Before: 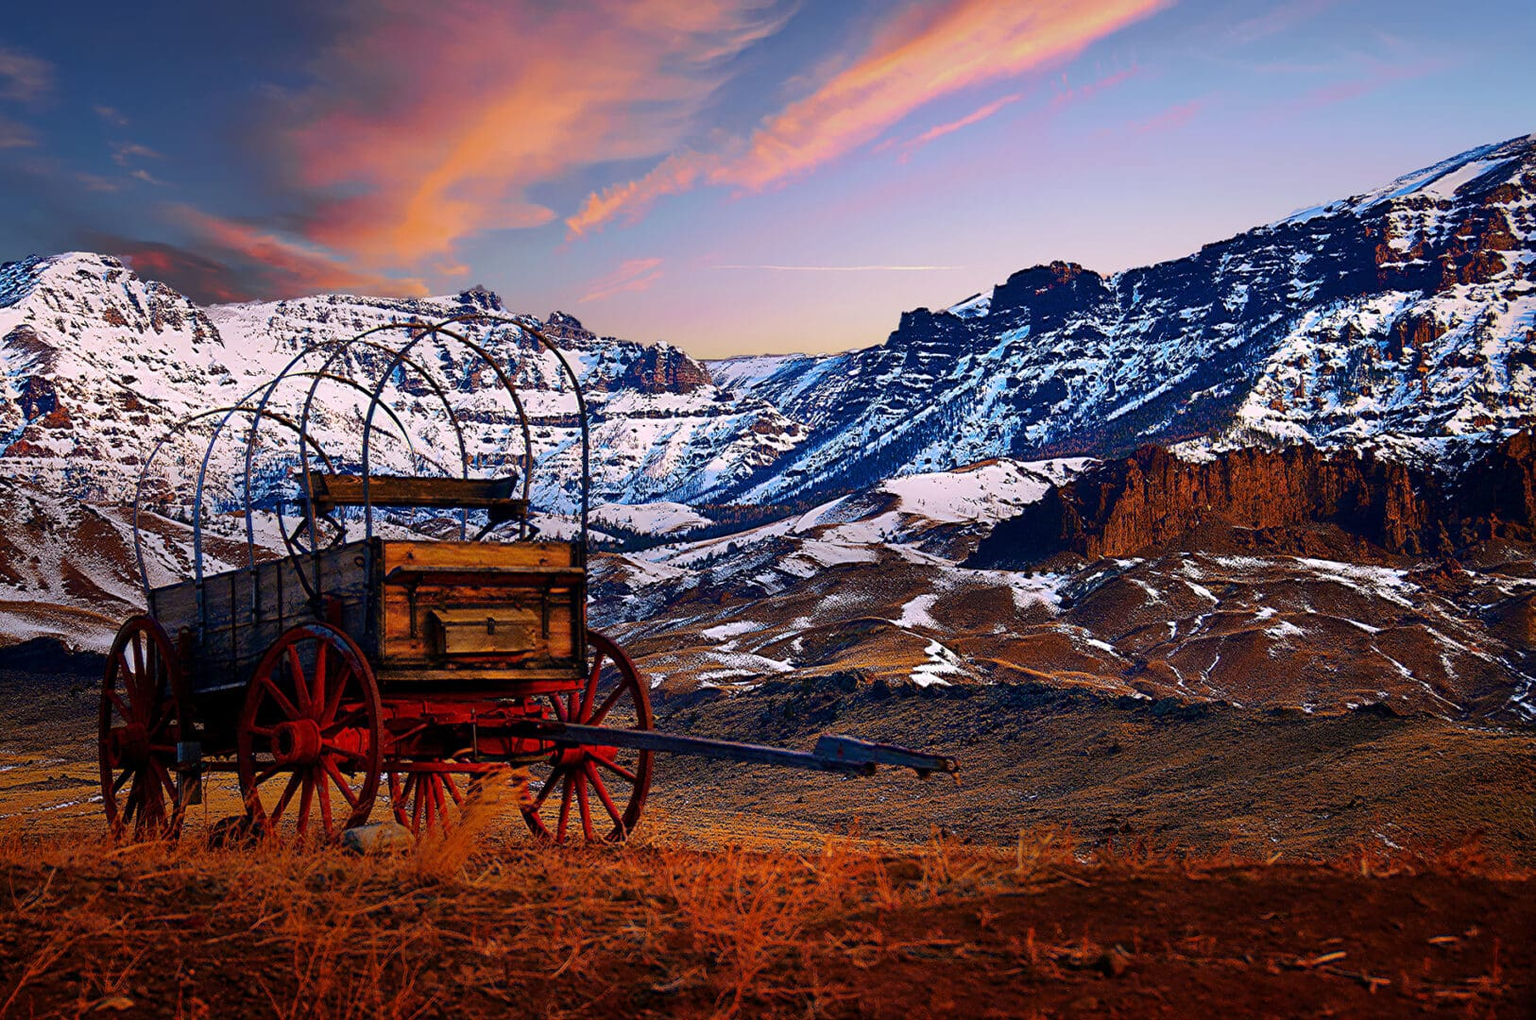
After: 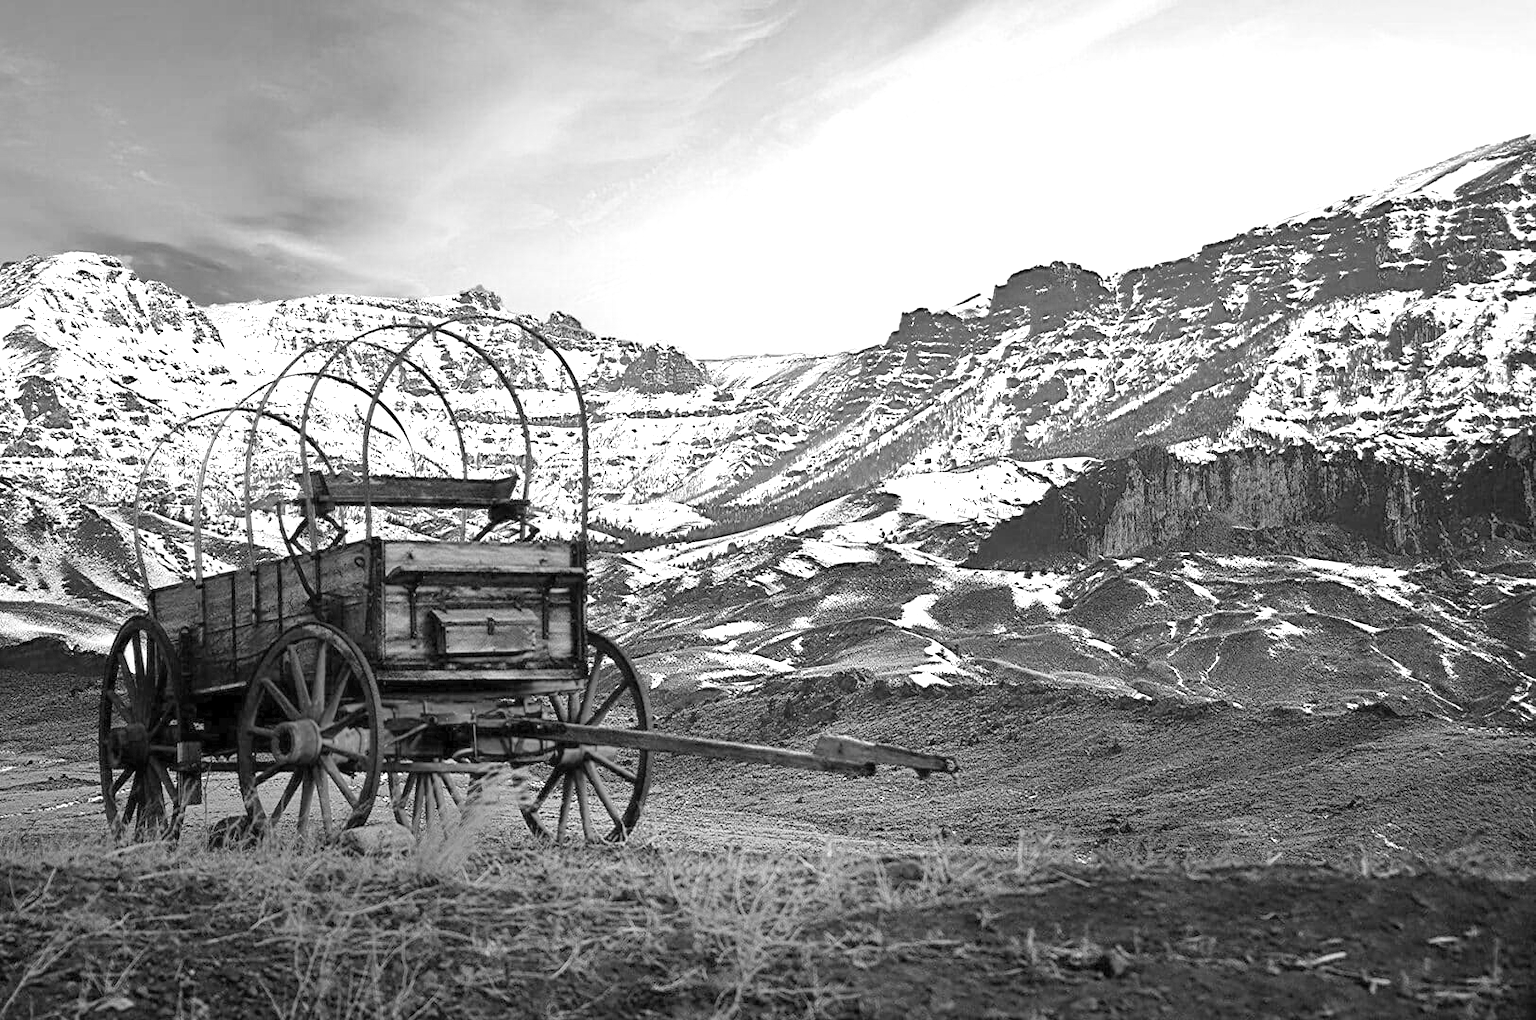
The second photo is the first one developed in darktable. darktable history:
haze removal: compatibility mode true, adaptive false
exposure: exposure 1.5 EV, compensate highlight preservation false
contrast brightness saturation: contrast 0.07, brightness 0.18, saturation 0.4
color calibration: output gray [0.253, 0.26, 0.487, 0], gray › normalize channels true, illuminant same as pipeline (D50), adaptation XYZ, x 0.346, y 0.359, gamut compression 0
